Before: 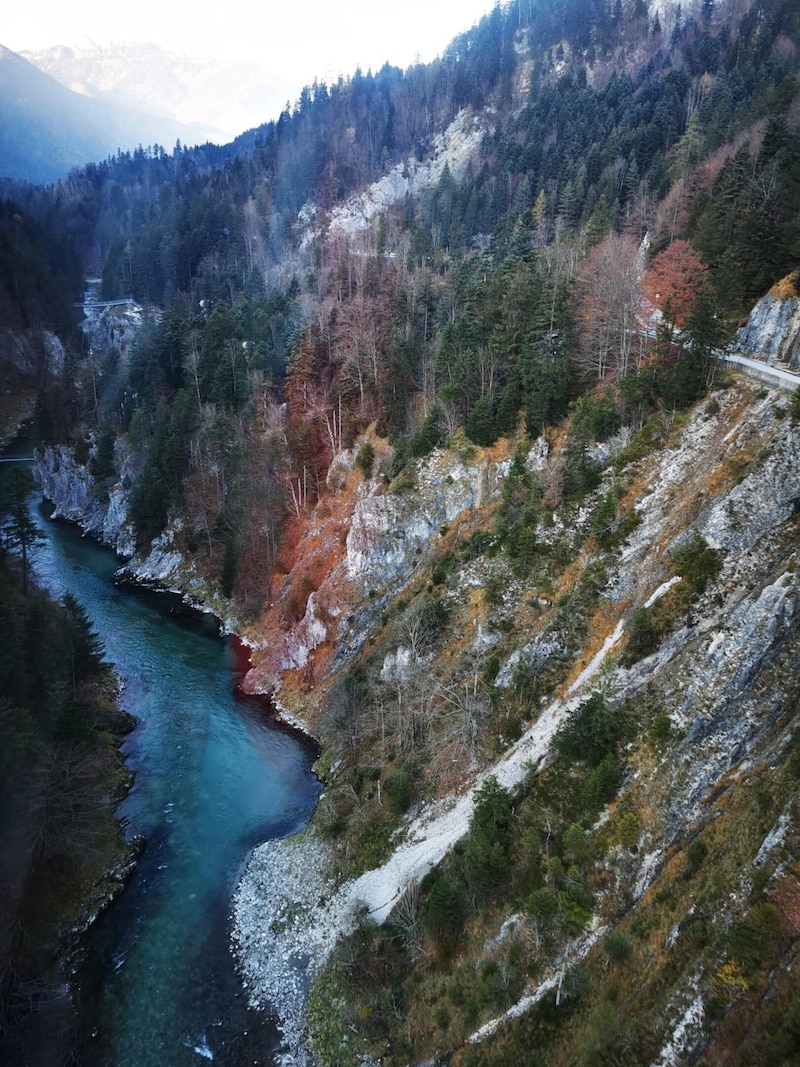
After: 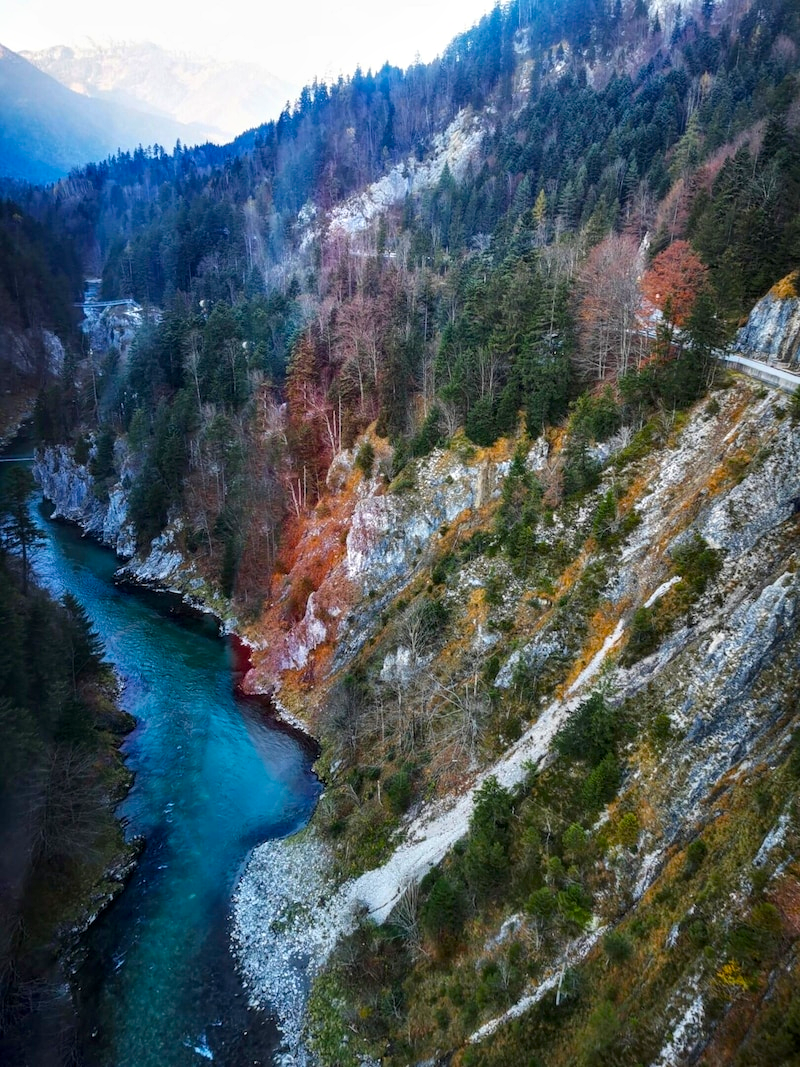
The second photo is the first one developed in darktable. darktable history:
color balance rgb: linear chroma grading › global chroma 15%, perceptual saturation grading › global saturation 30%
local contrast: on, module defaults
